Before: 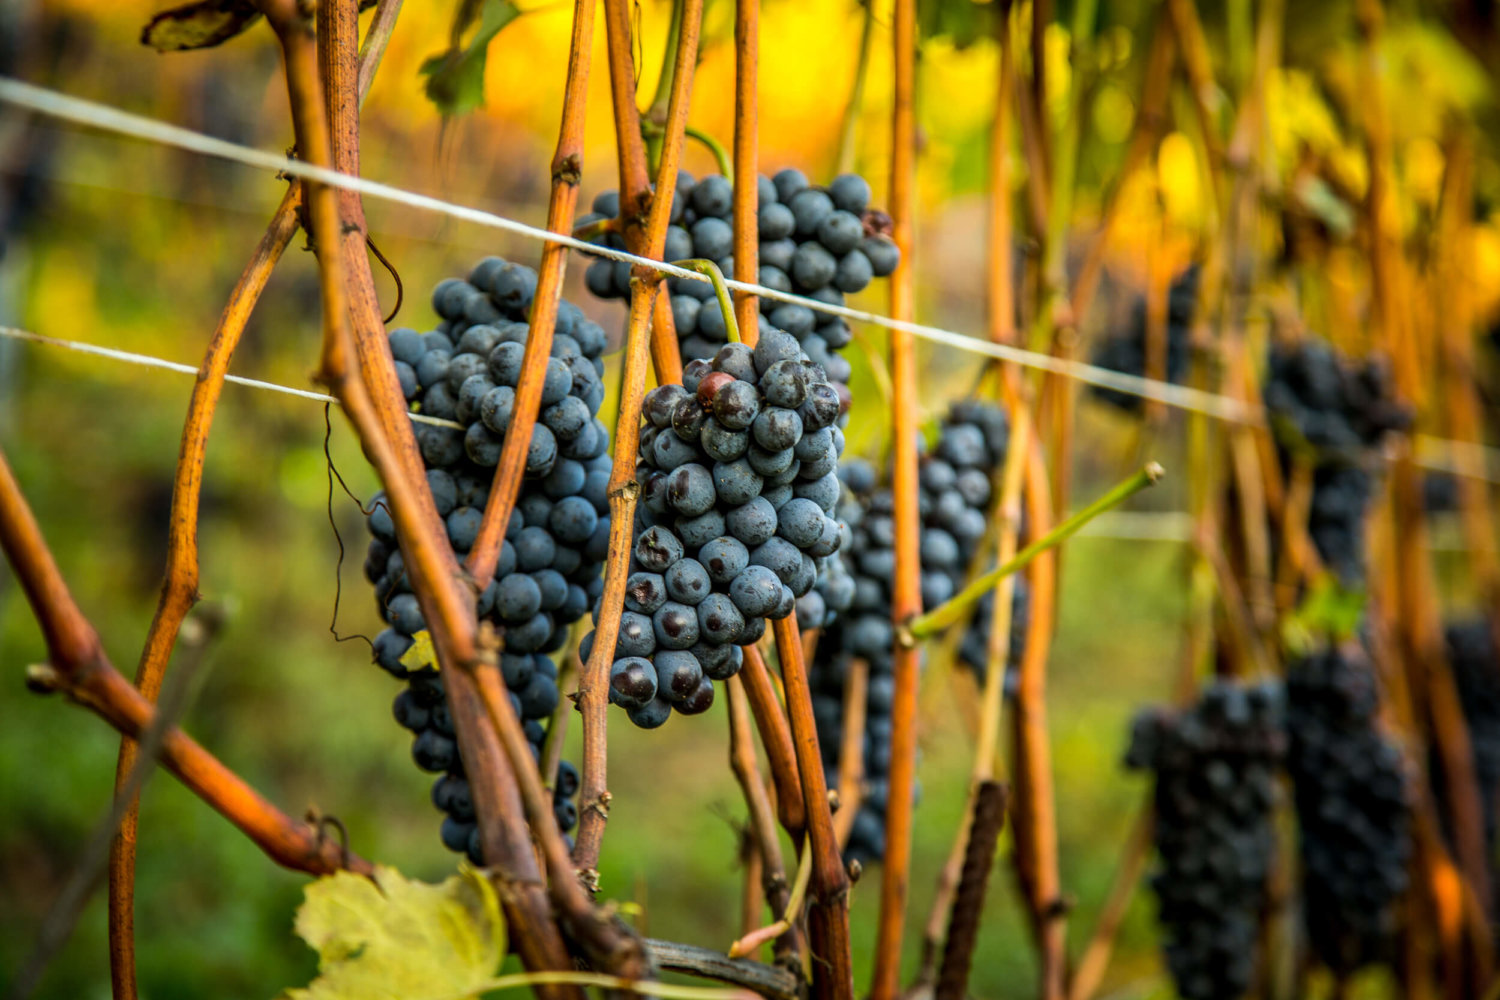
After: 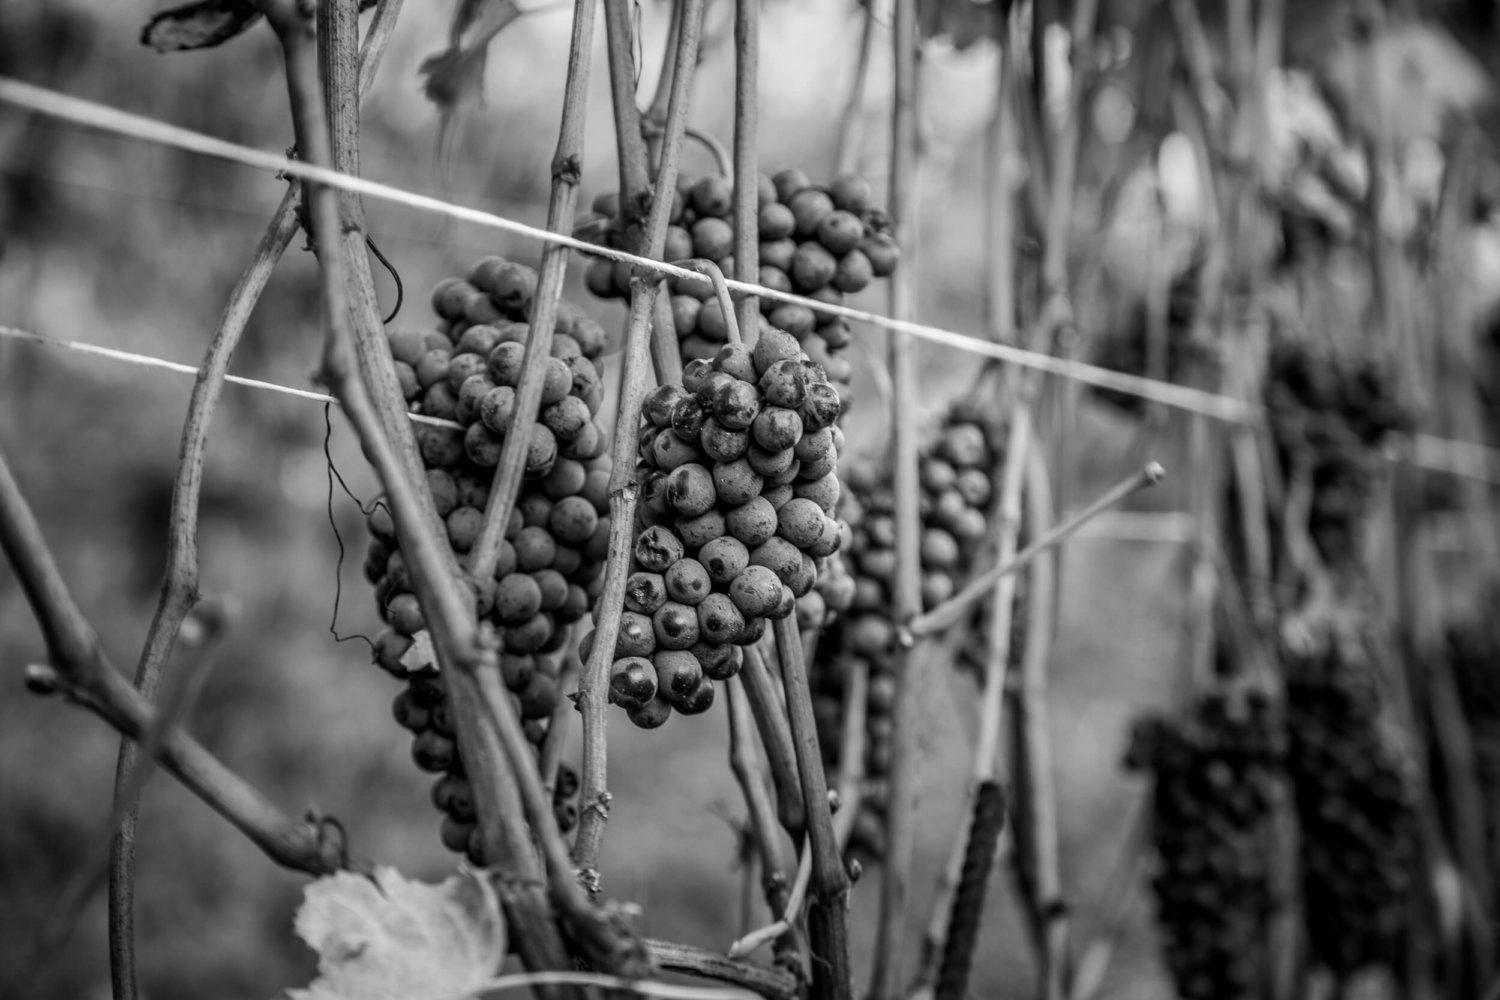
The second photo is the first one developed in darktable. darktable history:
white balance: red 0.766, blue 1.537
contrast brightness saturation: saturation -1
